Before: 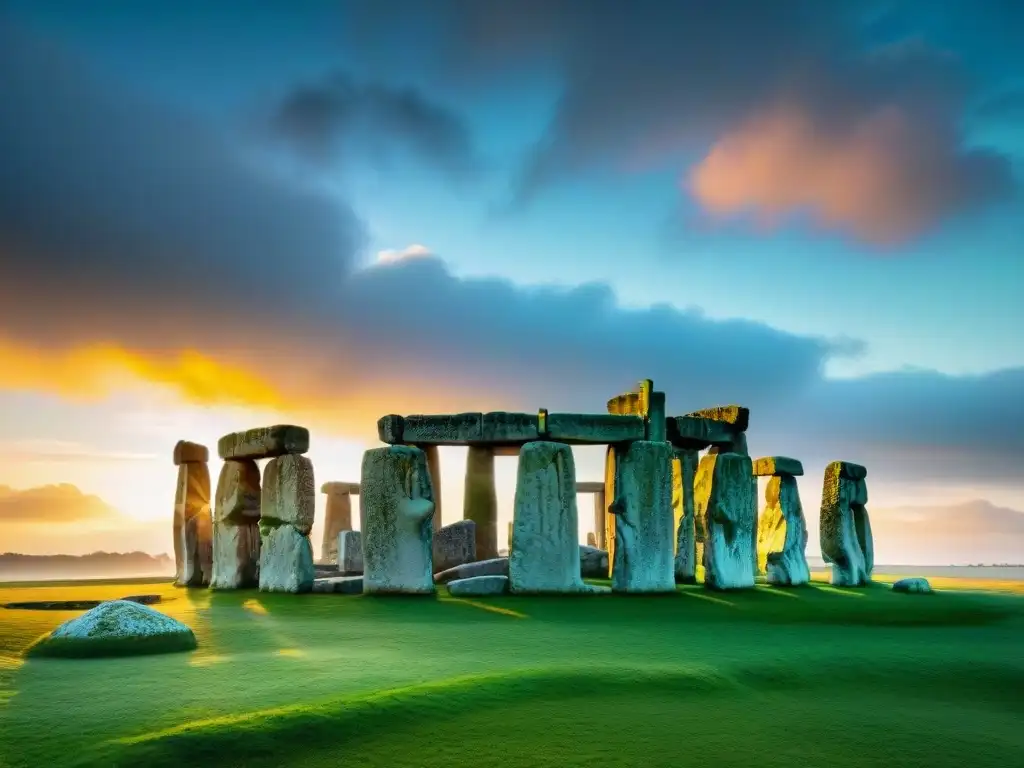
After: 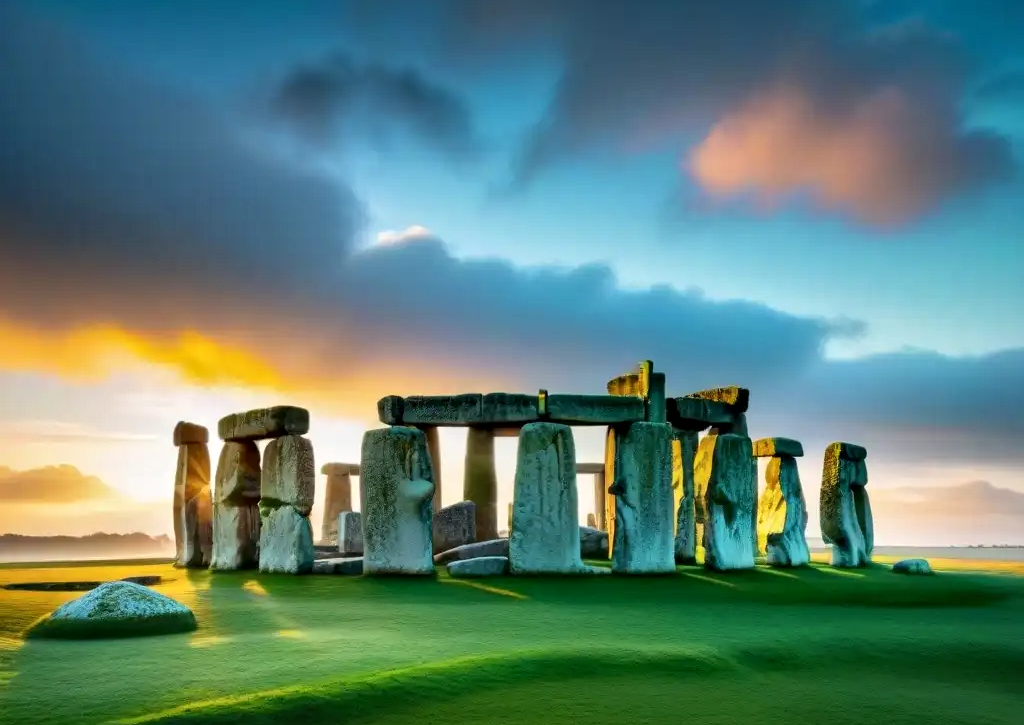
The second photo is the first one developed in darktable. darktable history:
crop and rotate: top 2.479%, bottom 3.018%
local contrast: mode bilateral grid, contrast 30, coarseness 25, midtone range 0.2
